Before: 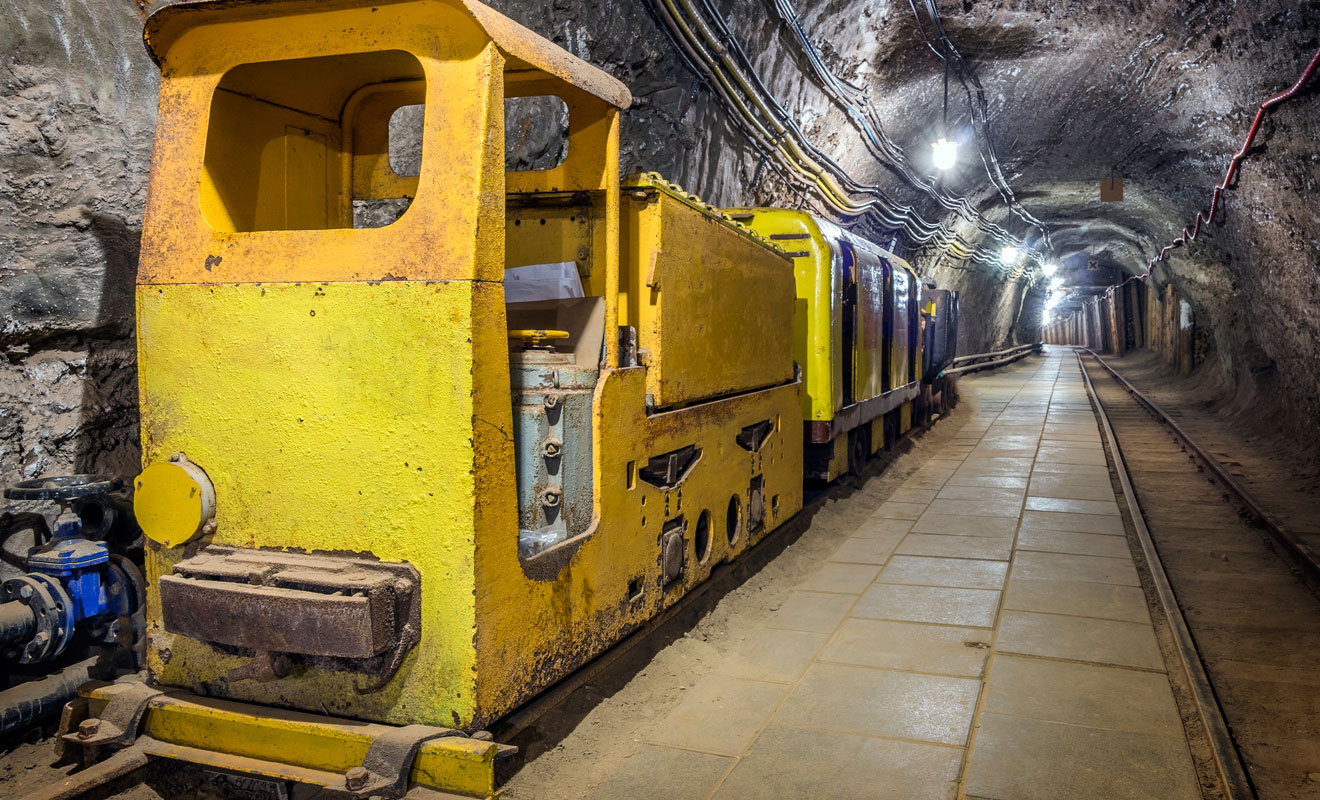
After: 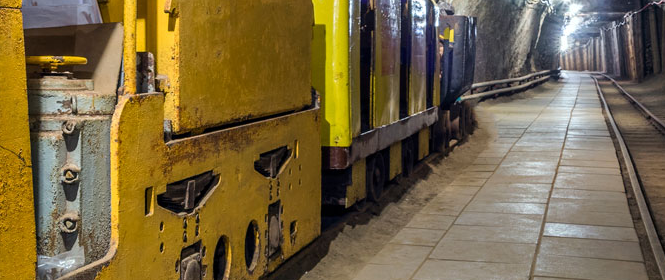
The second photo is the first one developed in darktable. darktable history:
crop: left 36.565%, top 34.307%, right 12.992%, bottom 30.626%
